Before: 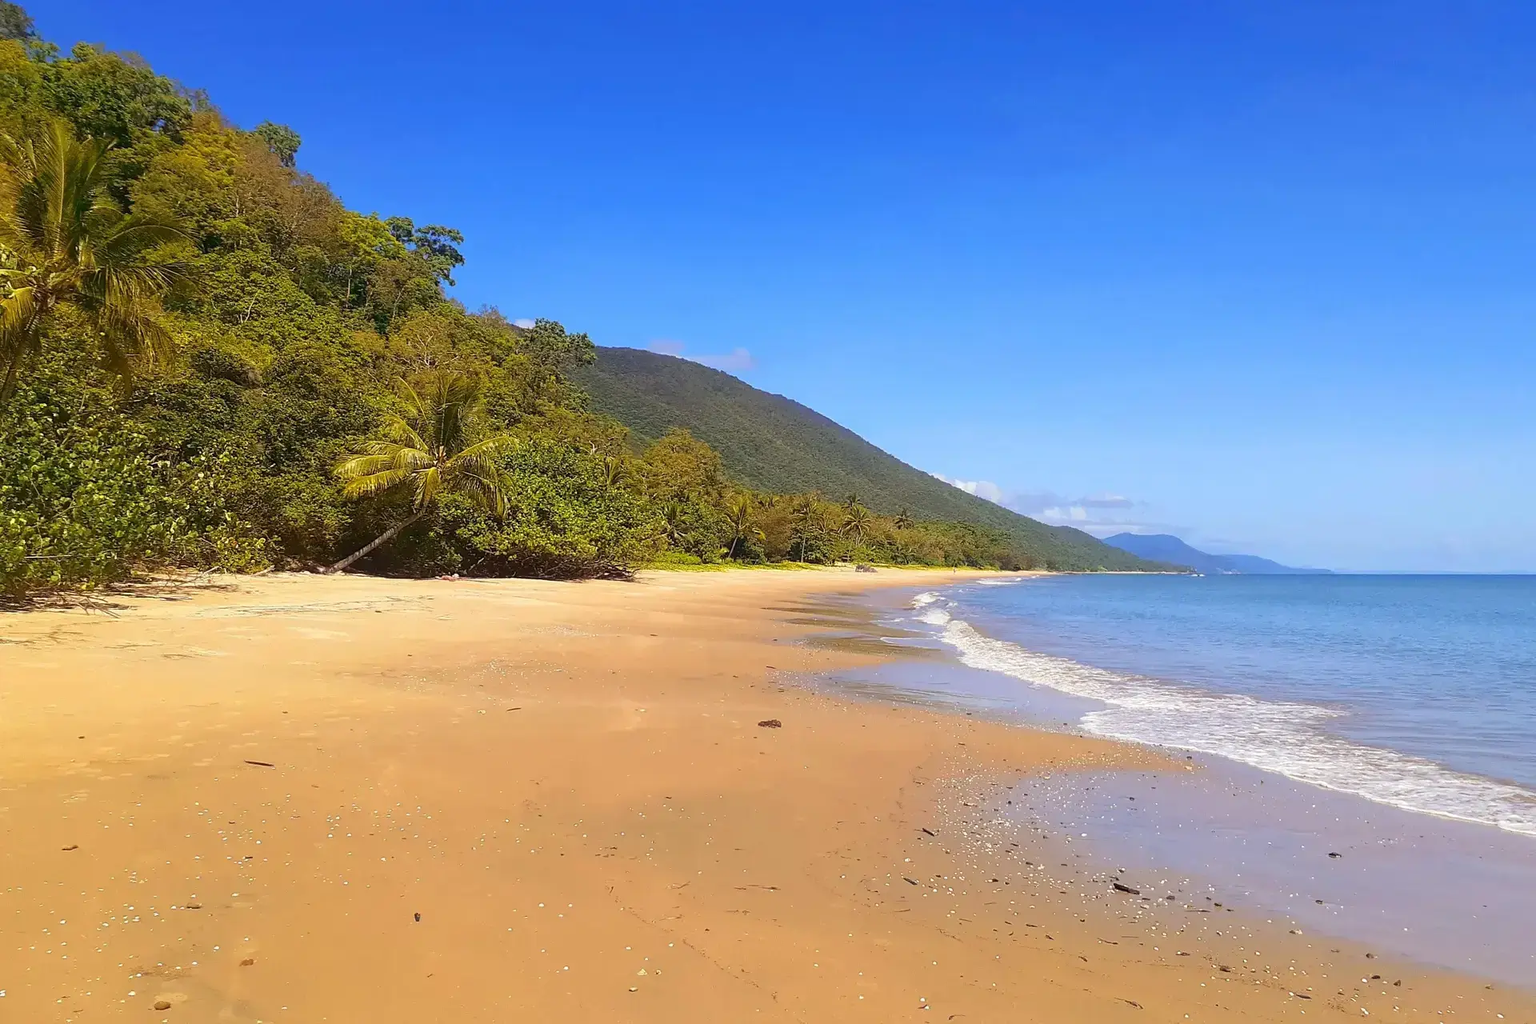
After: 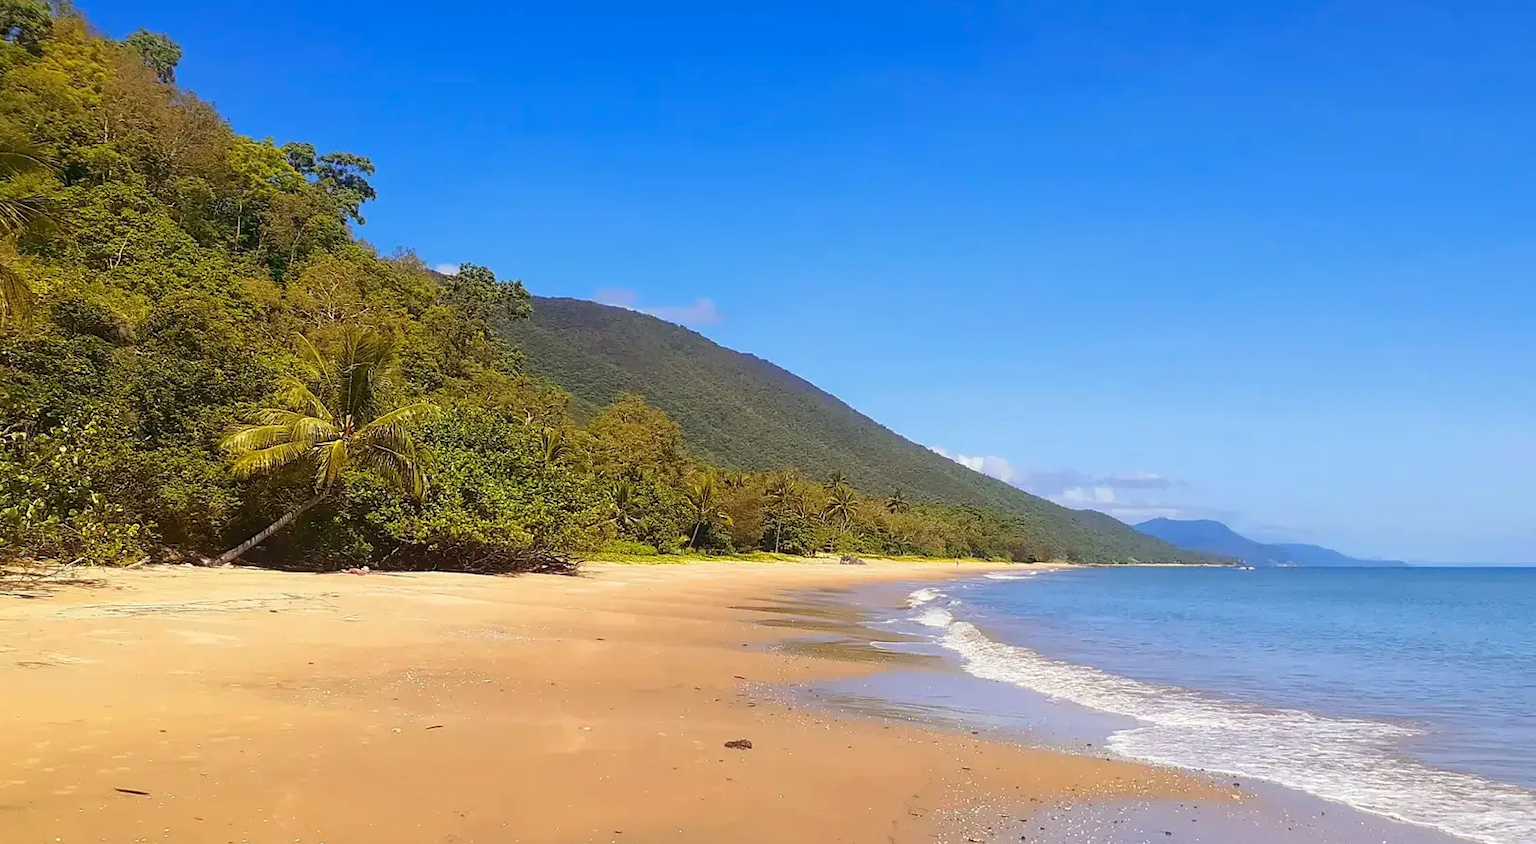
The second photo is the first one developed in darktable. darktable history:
color zones: curves: ch0 [(0, 0.5) (0.143, 0.5) (0.286, 0.5) (0.429, 0.5) (0.571, 0.5) (0.714, 0.476) (0.857, 0.5) (1, 0.5)]; ch2 [(0, 0.5) (0.143, 0.5) (0.286, 0.5) (0.429, 0.5) (0.571, 0.5) (0.714, 0.487) (0.857, 0.5) (1, 0.5)]
crop and rotate: left 9.659%, top 9.504%, right 6.103%, bottom 21.005%
